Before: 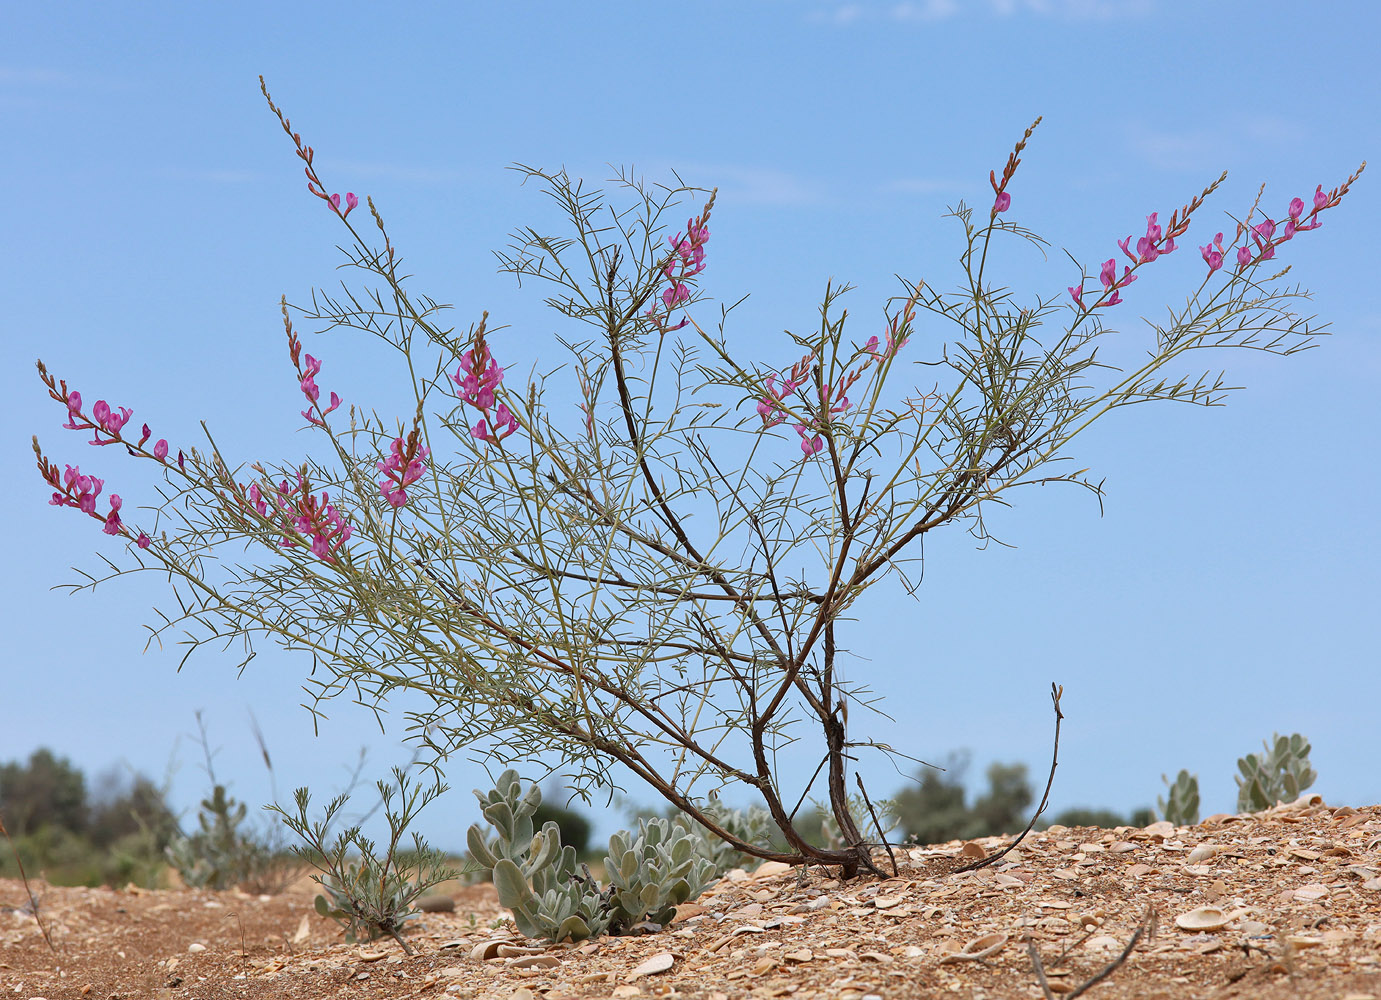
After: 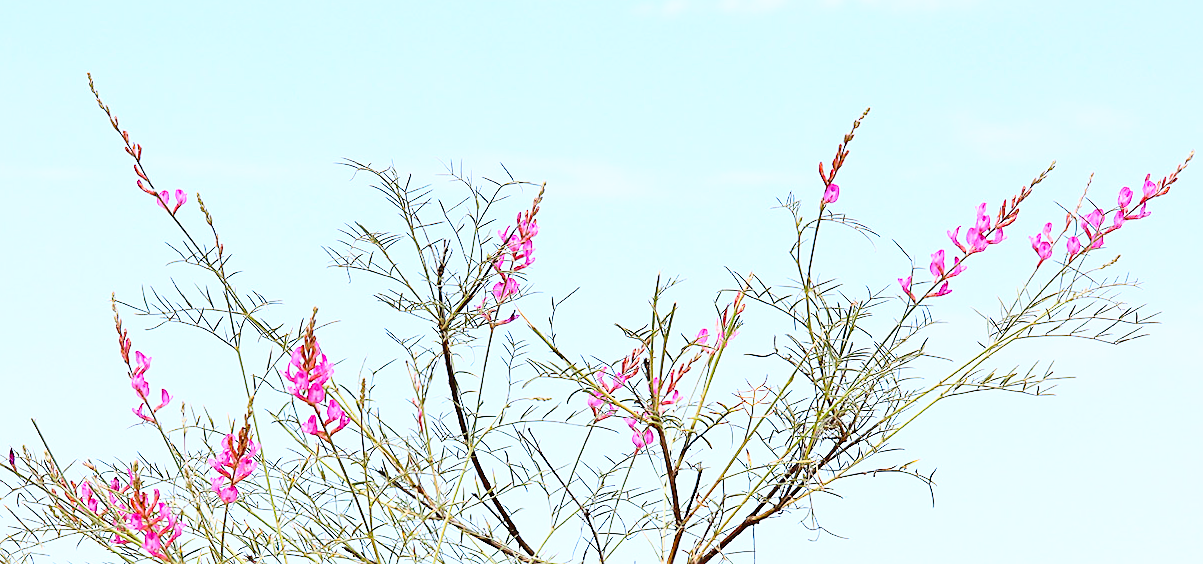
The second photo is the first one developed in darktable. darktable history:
rotate and perspective: rotation -0.45°, automatic cropping original format, crop left 0.008, crop right 0.992, crop top 0.012, crop bottom 0.988
crop and rotate: left 11.812%, bottom 42.776%
base curve: curves: ch0 [(0, 0) (0.012, 0.01) (0.073, 0.168) (0.31, 0.711) (0.645, 0.957) (1, 1)], preserve colors none
sharpen: on, module defaults
contrast brightness saturation: contrast 0.2, brightness 0.16, saturation 0.22
